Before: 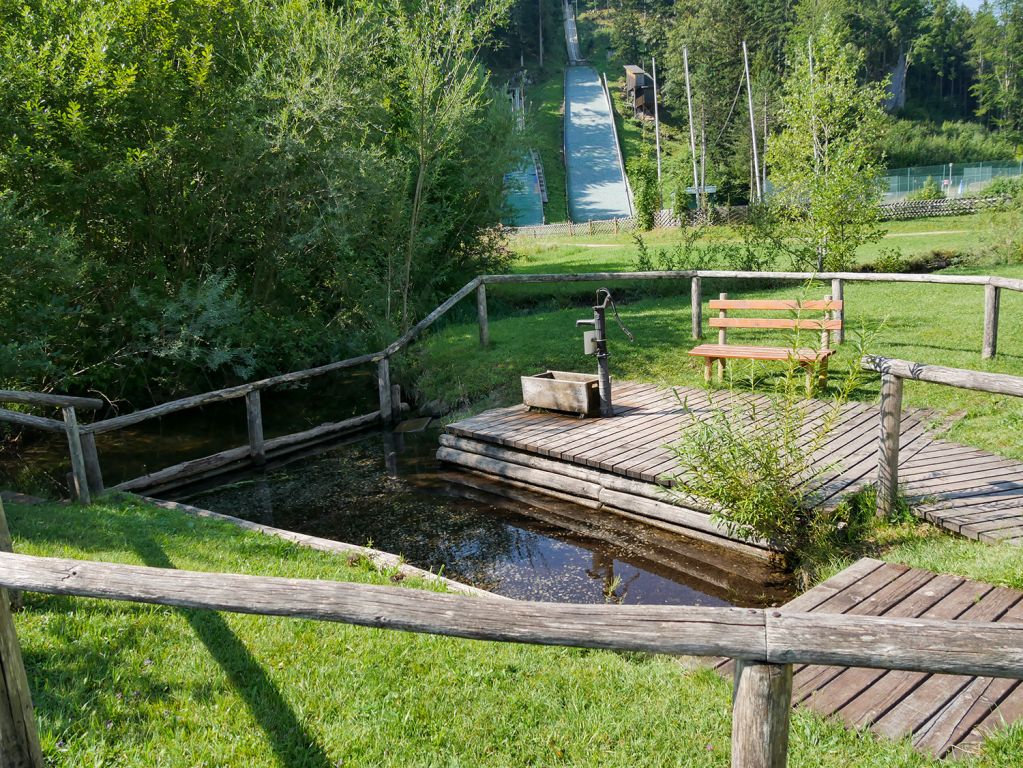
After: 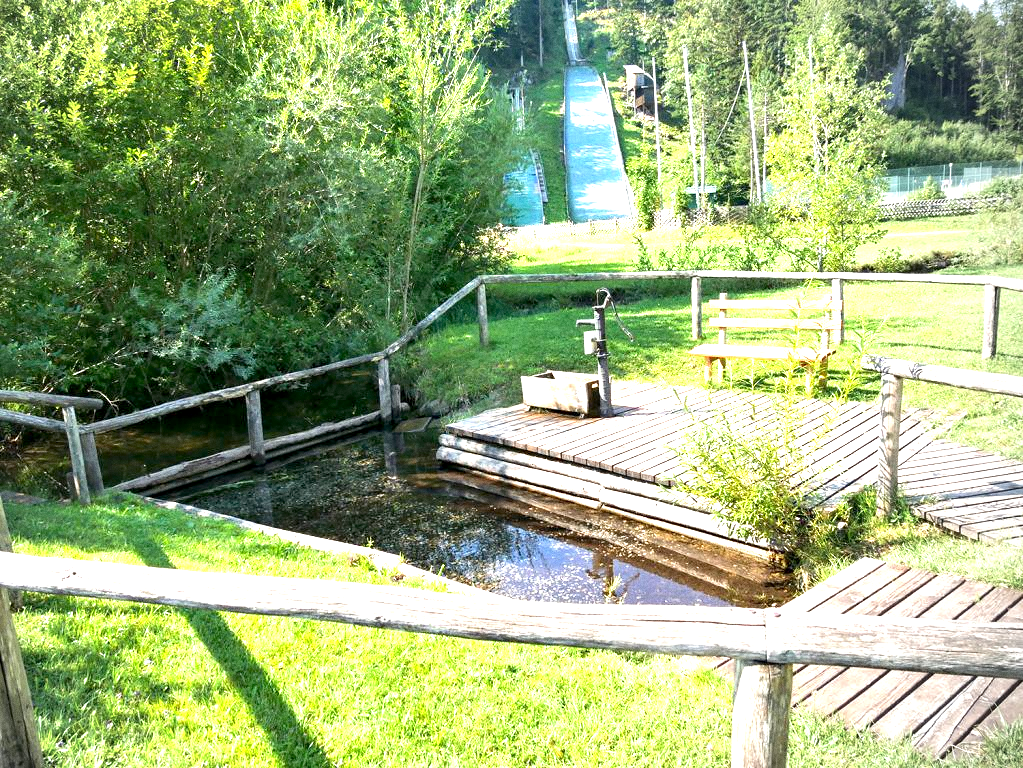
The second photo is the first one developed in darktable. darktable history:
grain: coarseness 0.09 ISO
vignetting: center (-0.15, 0.013)
exposure: black level correction 0.001, exposure 1.84 EV, compensate highlight preservation false
